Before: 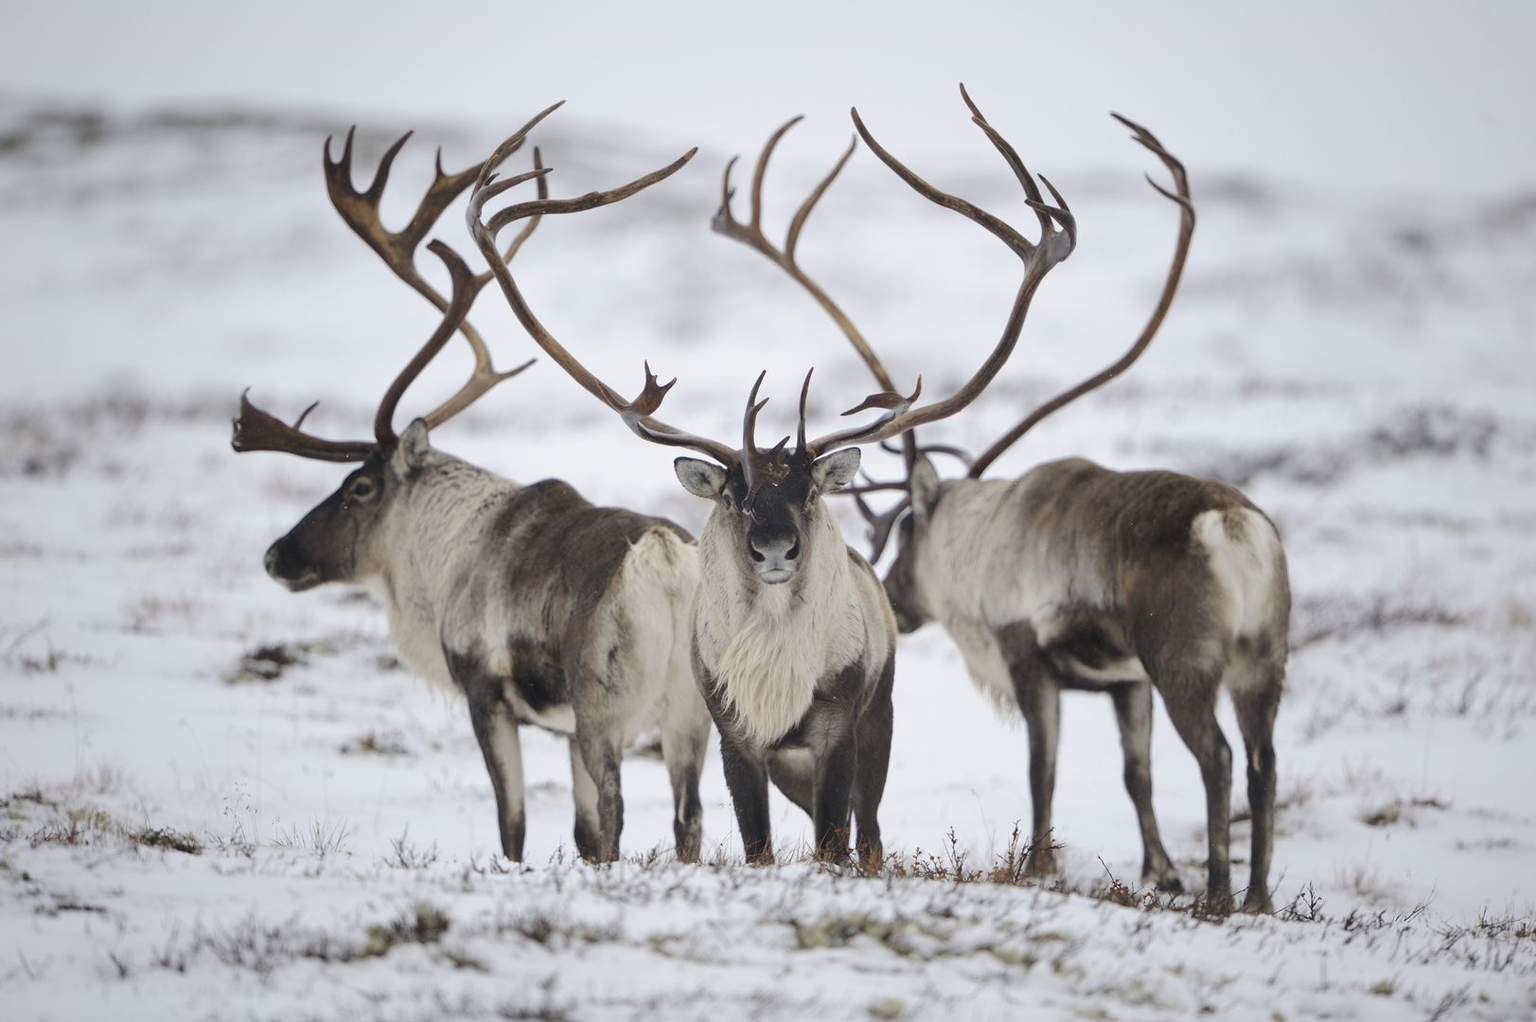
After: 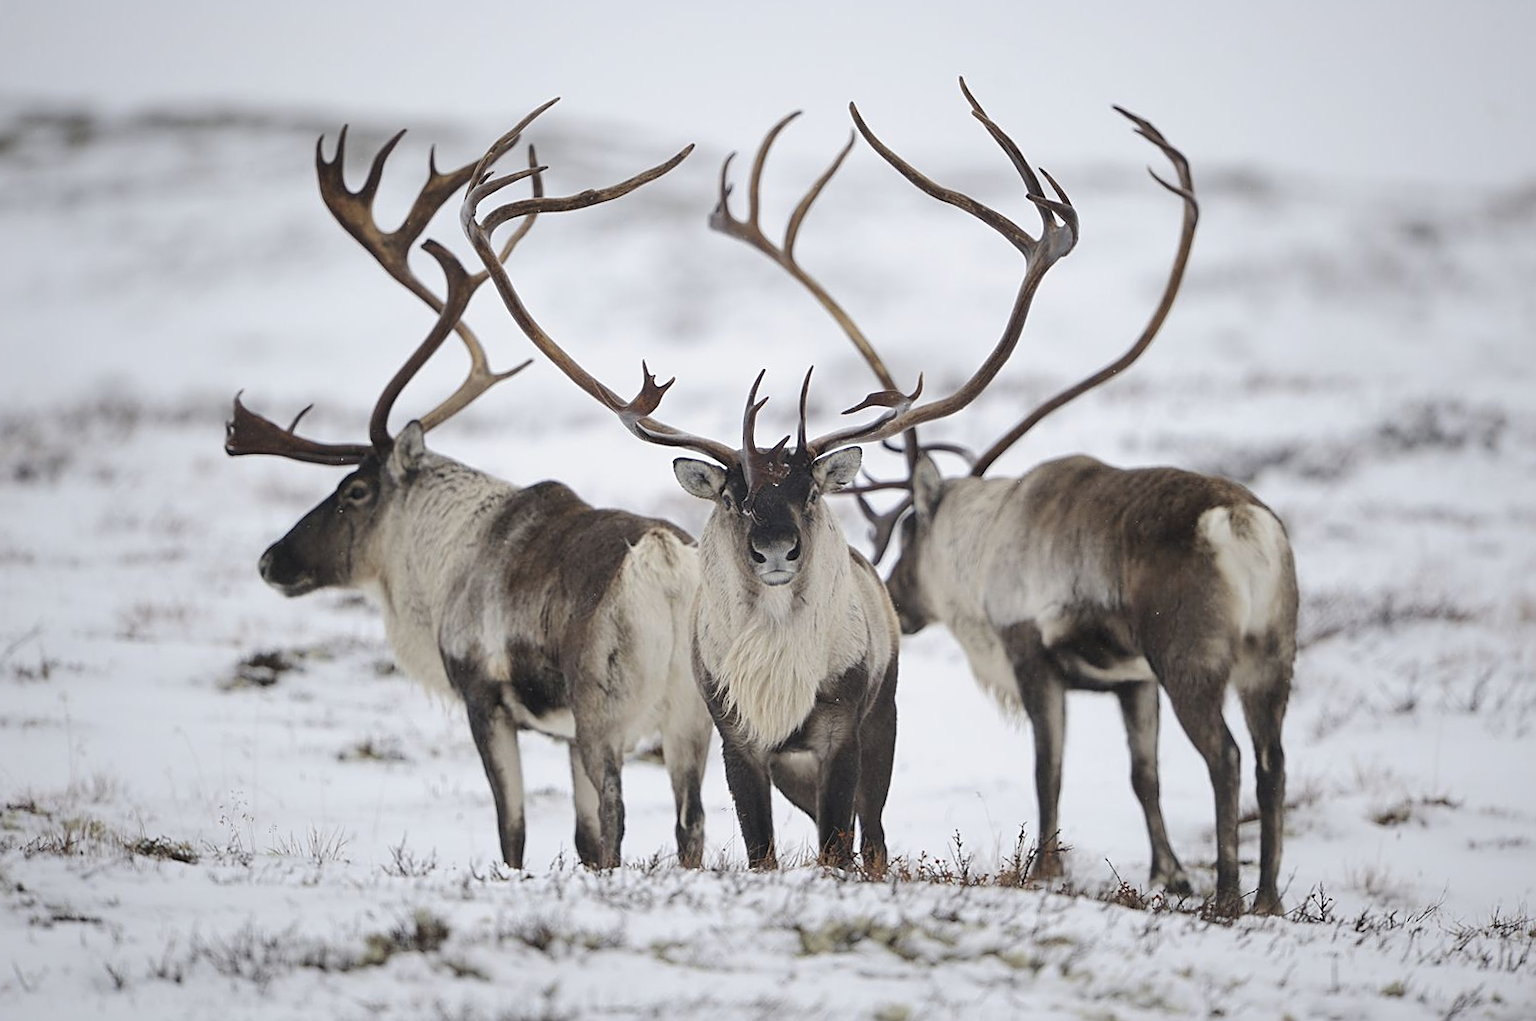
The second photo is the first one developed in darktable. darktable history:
sharpen: on, module defaults
rotate and perspective: rotation -0.45°, automatic cropping original format, crop left 0.008, crop right 0.992, crop top 0.012, crop bottom 0.988
